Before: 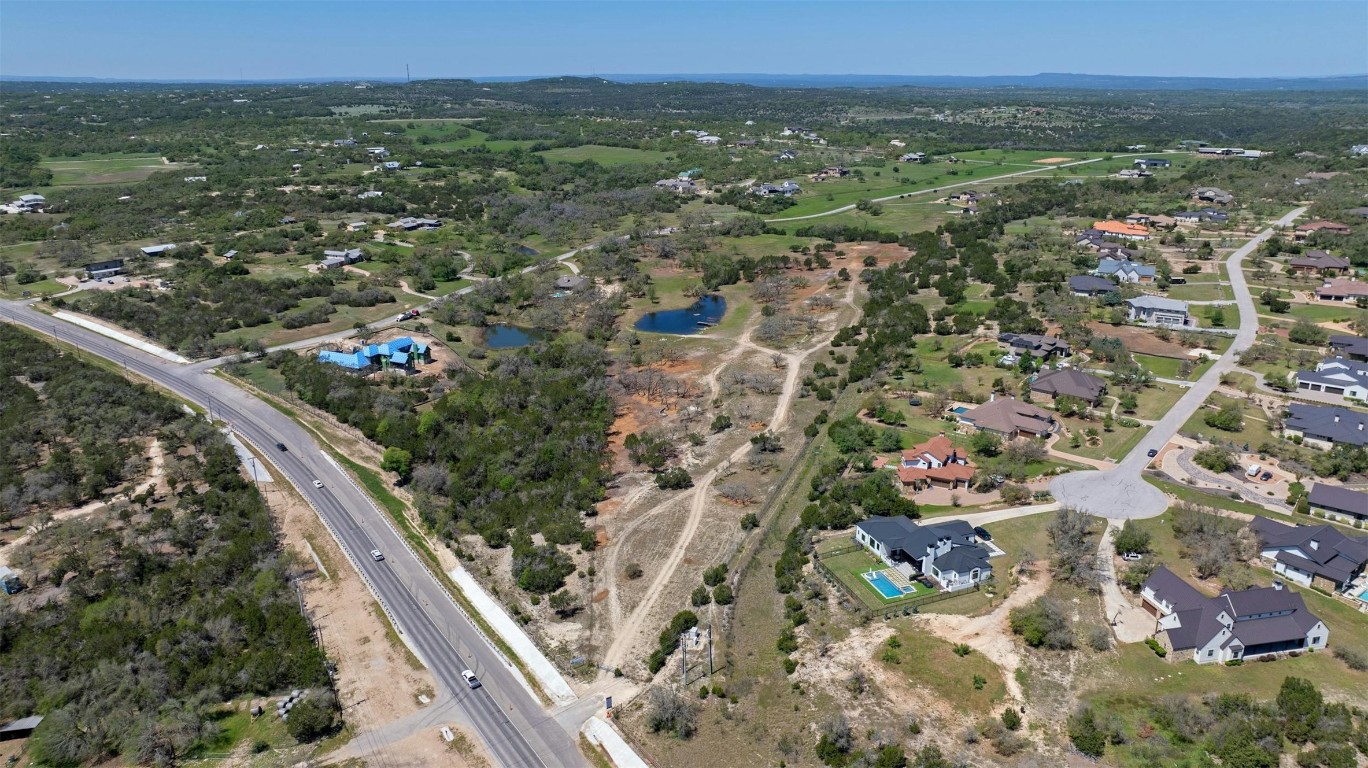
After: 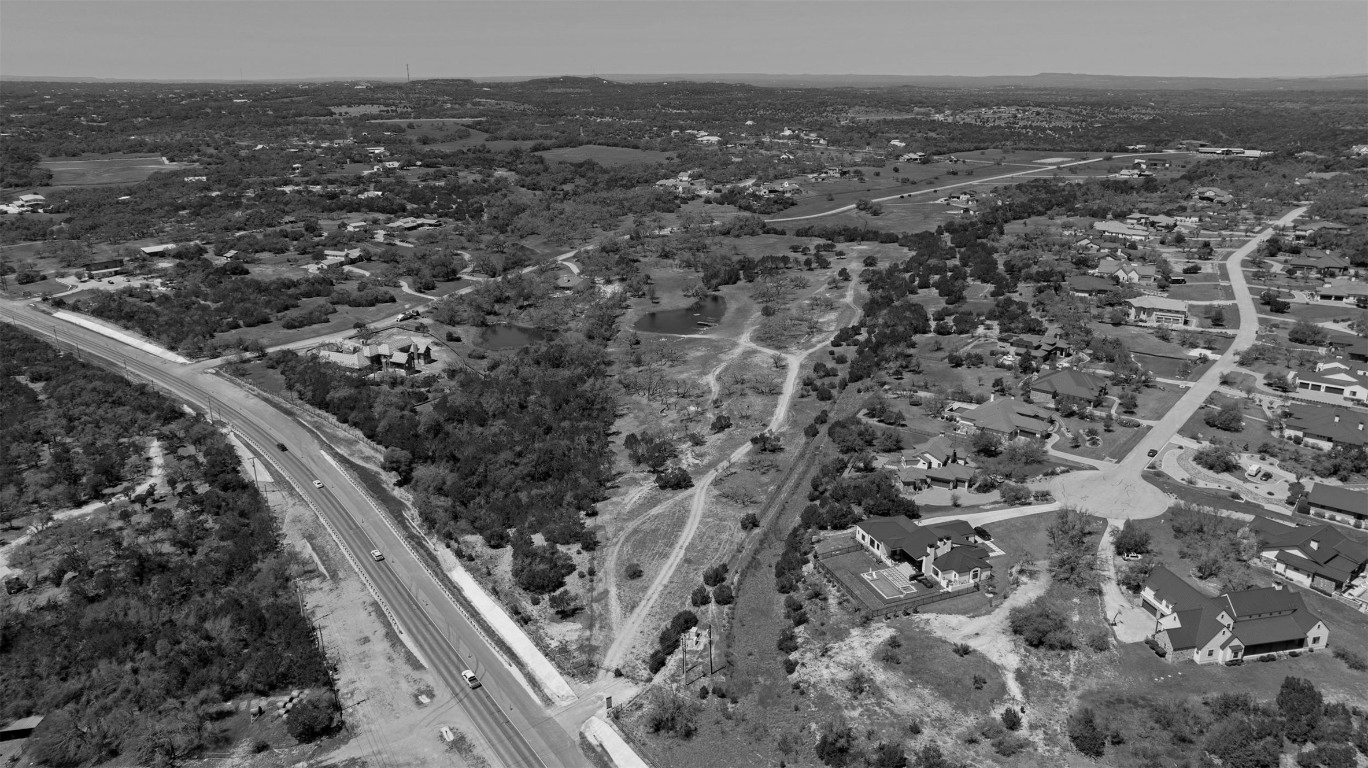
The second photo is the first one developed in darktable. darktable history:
color balance: contrast 6.48%, output saturation 113.3%
white balance: red 1.127, blue 0.943
exposure: exposure -0.293 EV, compensate highlight preservation false
color calibration: output gray [0.21, 0.42, 0.37, 0], gray › normalize channels true, illuminant same as pipeline (D50), adaptation XYZ, x 0.346, y 0.359, gamut compression 0
